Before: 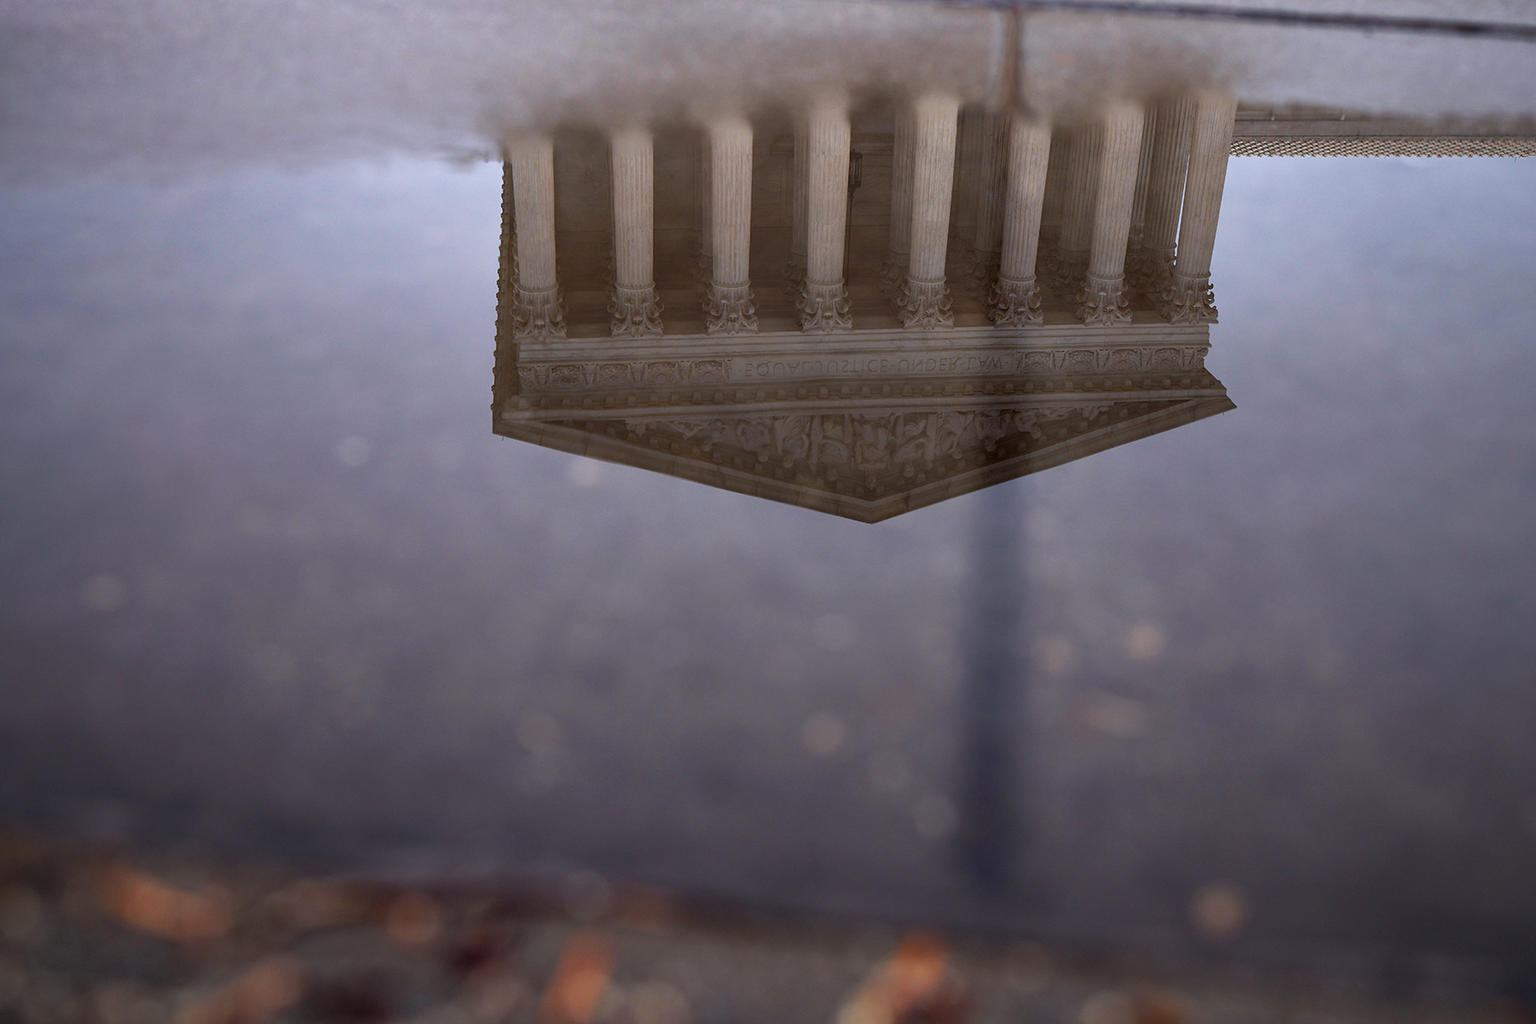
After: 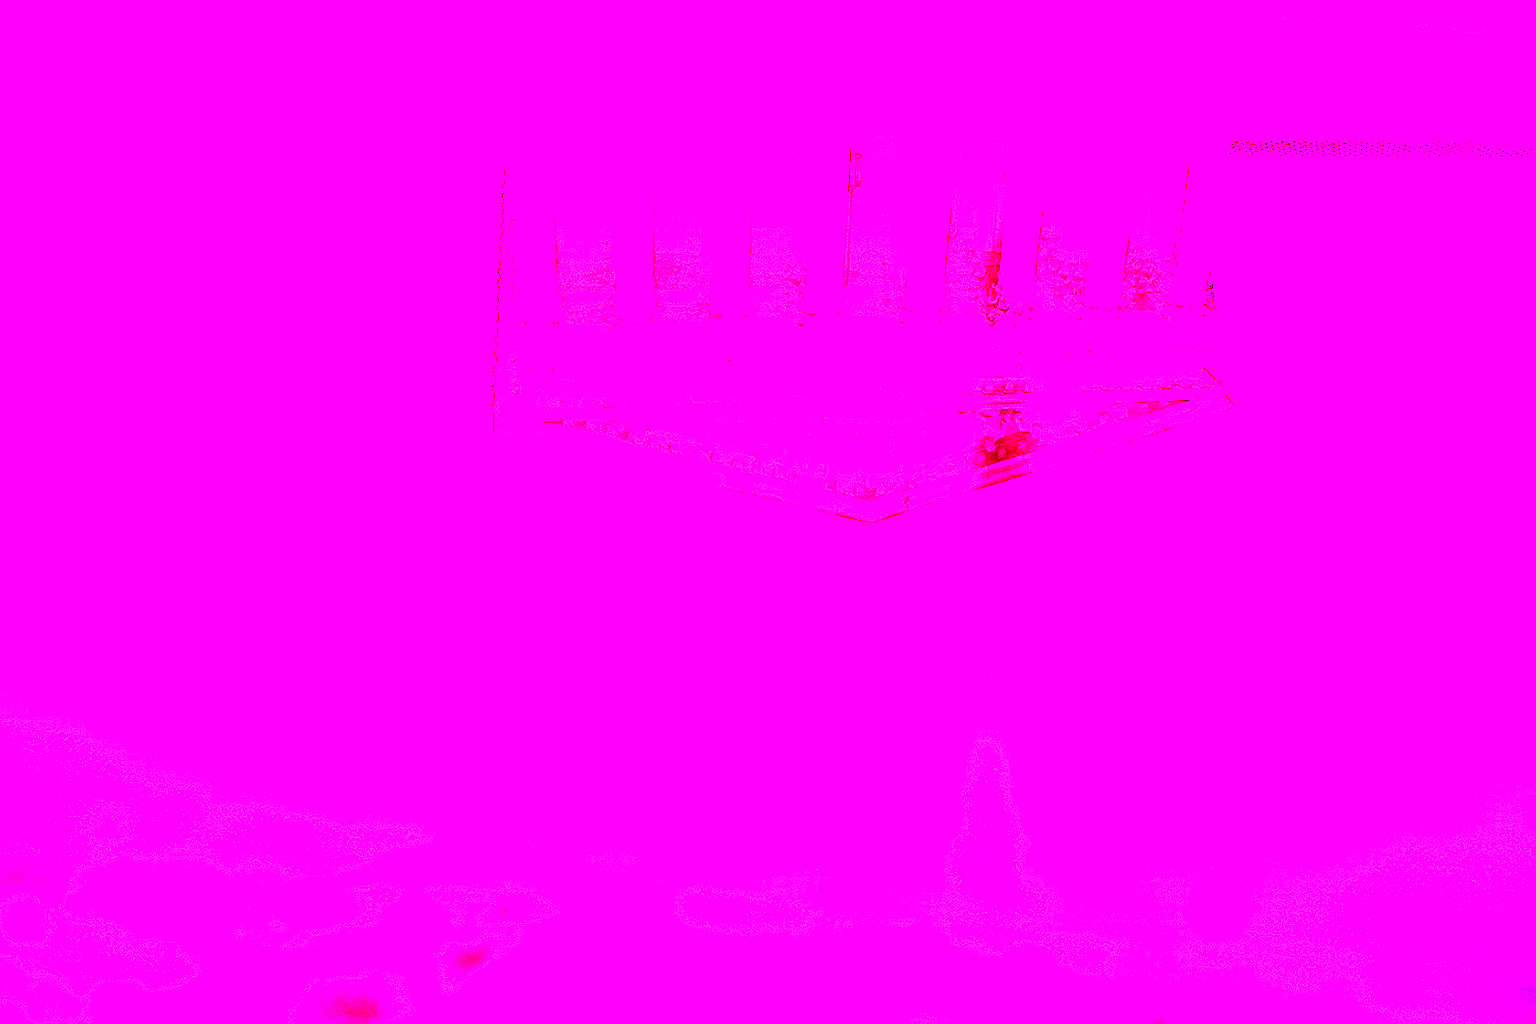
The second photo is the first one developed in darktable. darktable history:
shadows and highlights: shadows -20, white point adjustment -2, highlights -35
color balance rgb: perceptual saturation grading › global saturation 10%, global vibrance 20%
sharpen: on, module defaults
white balance: red 8, blue 8
